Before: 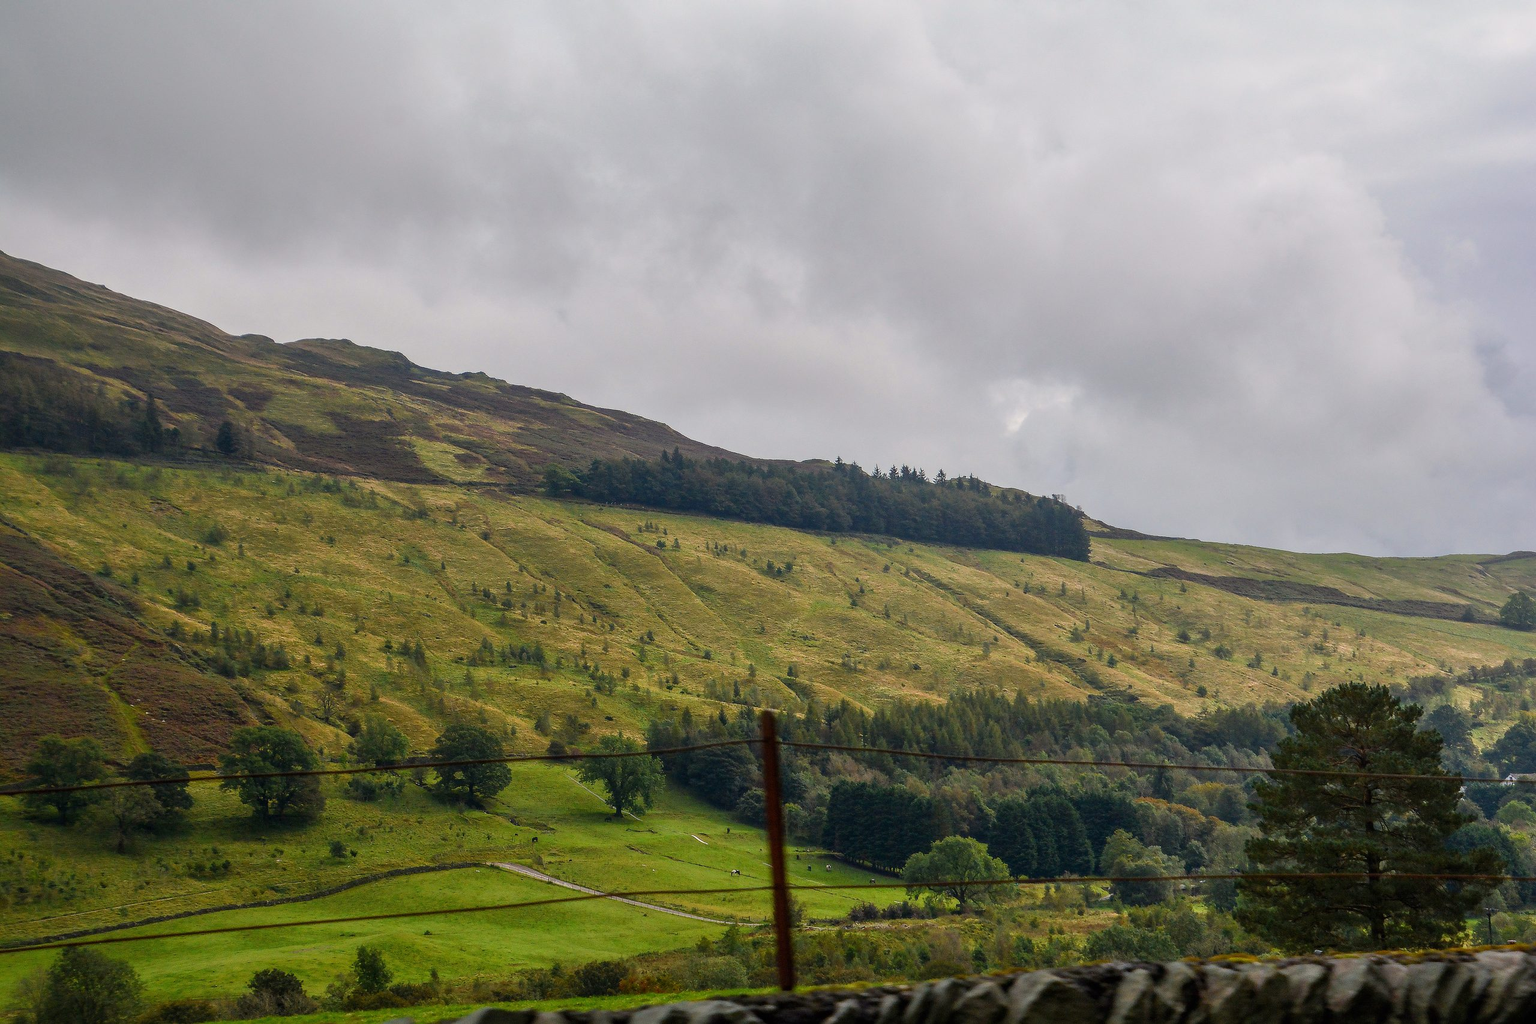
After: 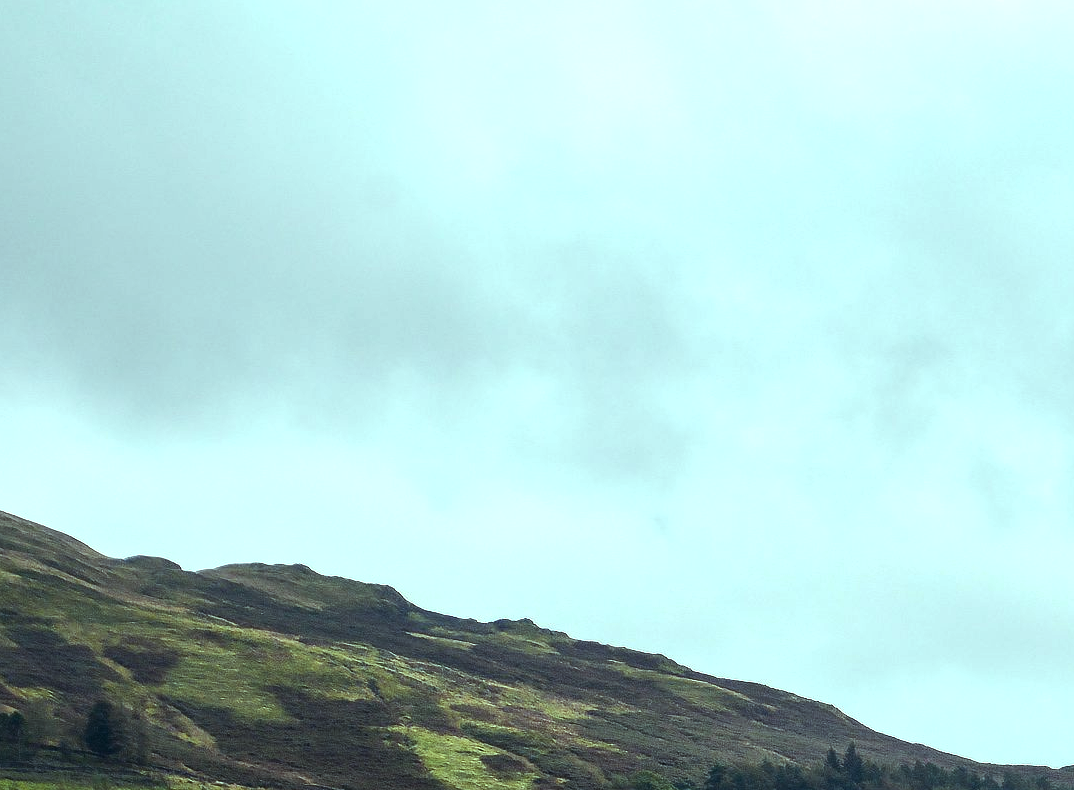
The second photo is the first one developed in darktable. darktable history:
crop and rotate: left 10.817%, top 0.062%, right 47.194%, bottom 53.626%
color balance: mode lift, gamma, gain (sRGB), lift [0.997, 0.979, 1.021, 1.011], gamma [1, 1.084, 0.916, 0.998], gain [1, 0.87, 1.13, 1.101], contrast 4.55%, contrast fulcrum 38.24%, output saturation 104.09%
tone equalizer: -8 EV -0.75 EV, -7 EV -0.7 EV, -6 EV -0.6 EV, -5 EV -0.4 EV, -3 EV 0.4 EV, -2 EV 0.6 EV, -1 EV 0.7 EV, +0 EV 0.75 EV, edges refinement/feathering 500, mask exposure compensation -1.57 EV, preserve details no
